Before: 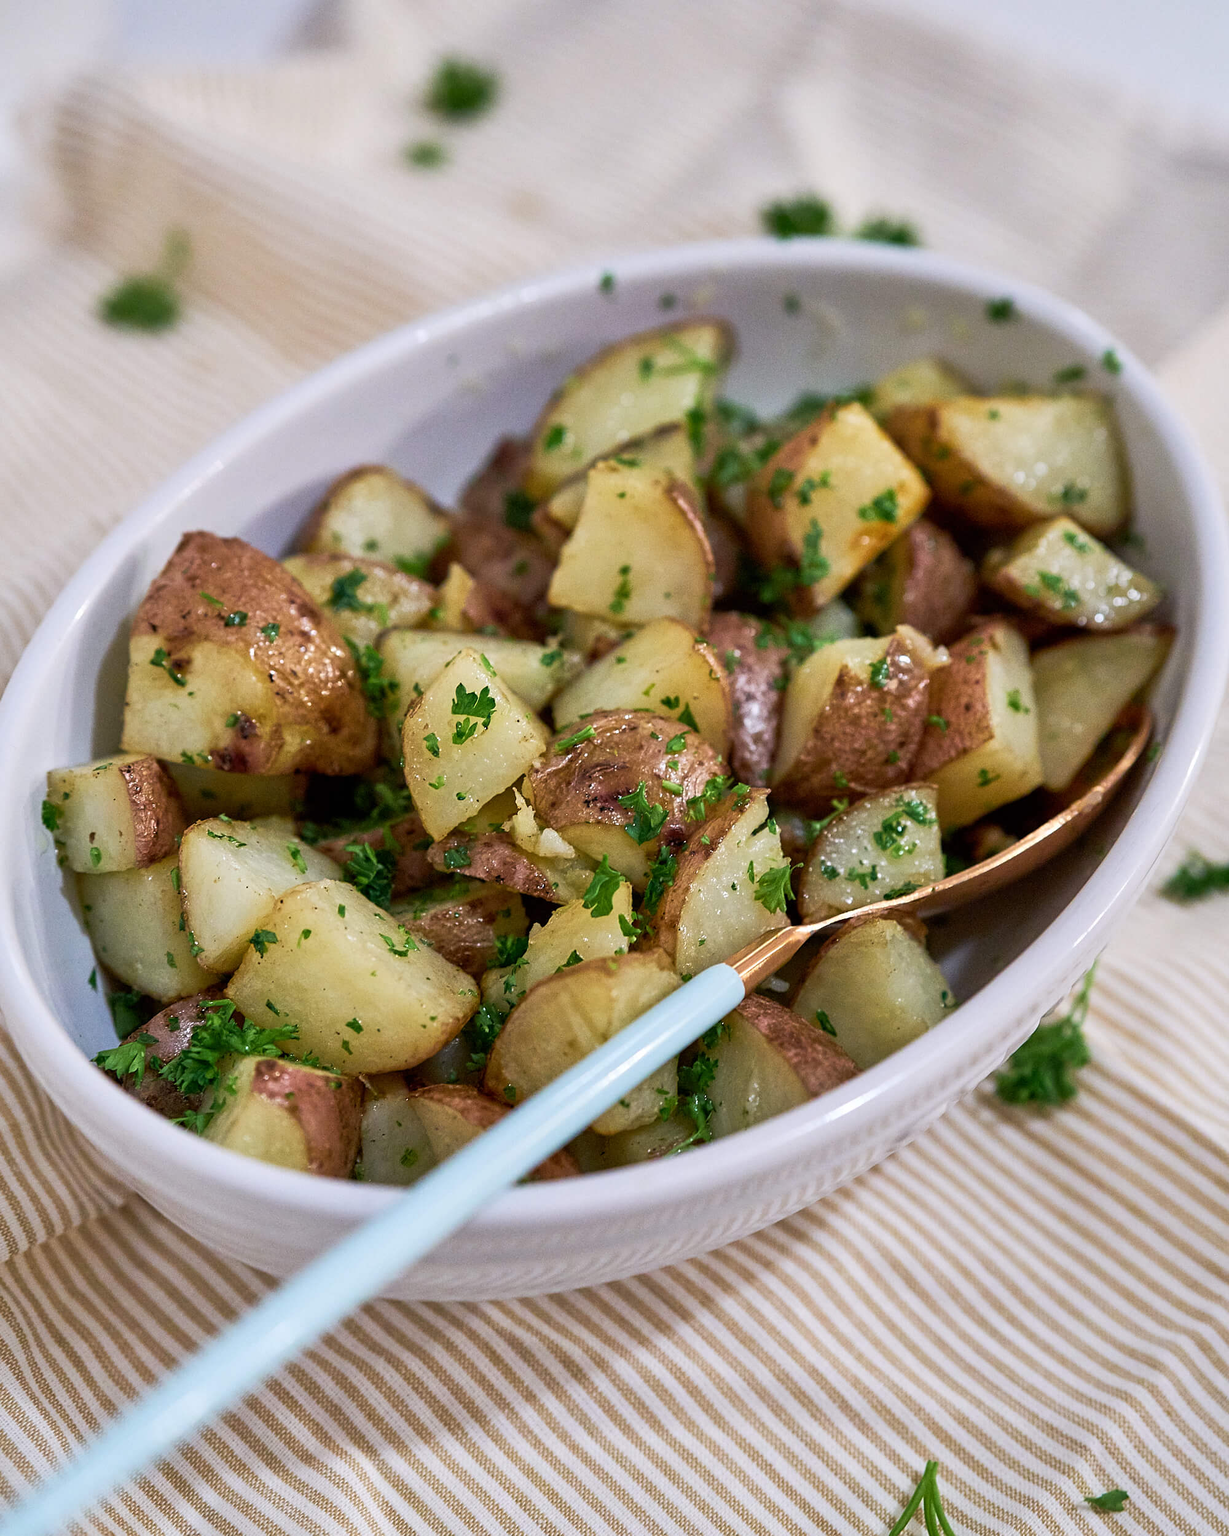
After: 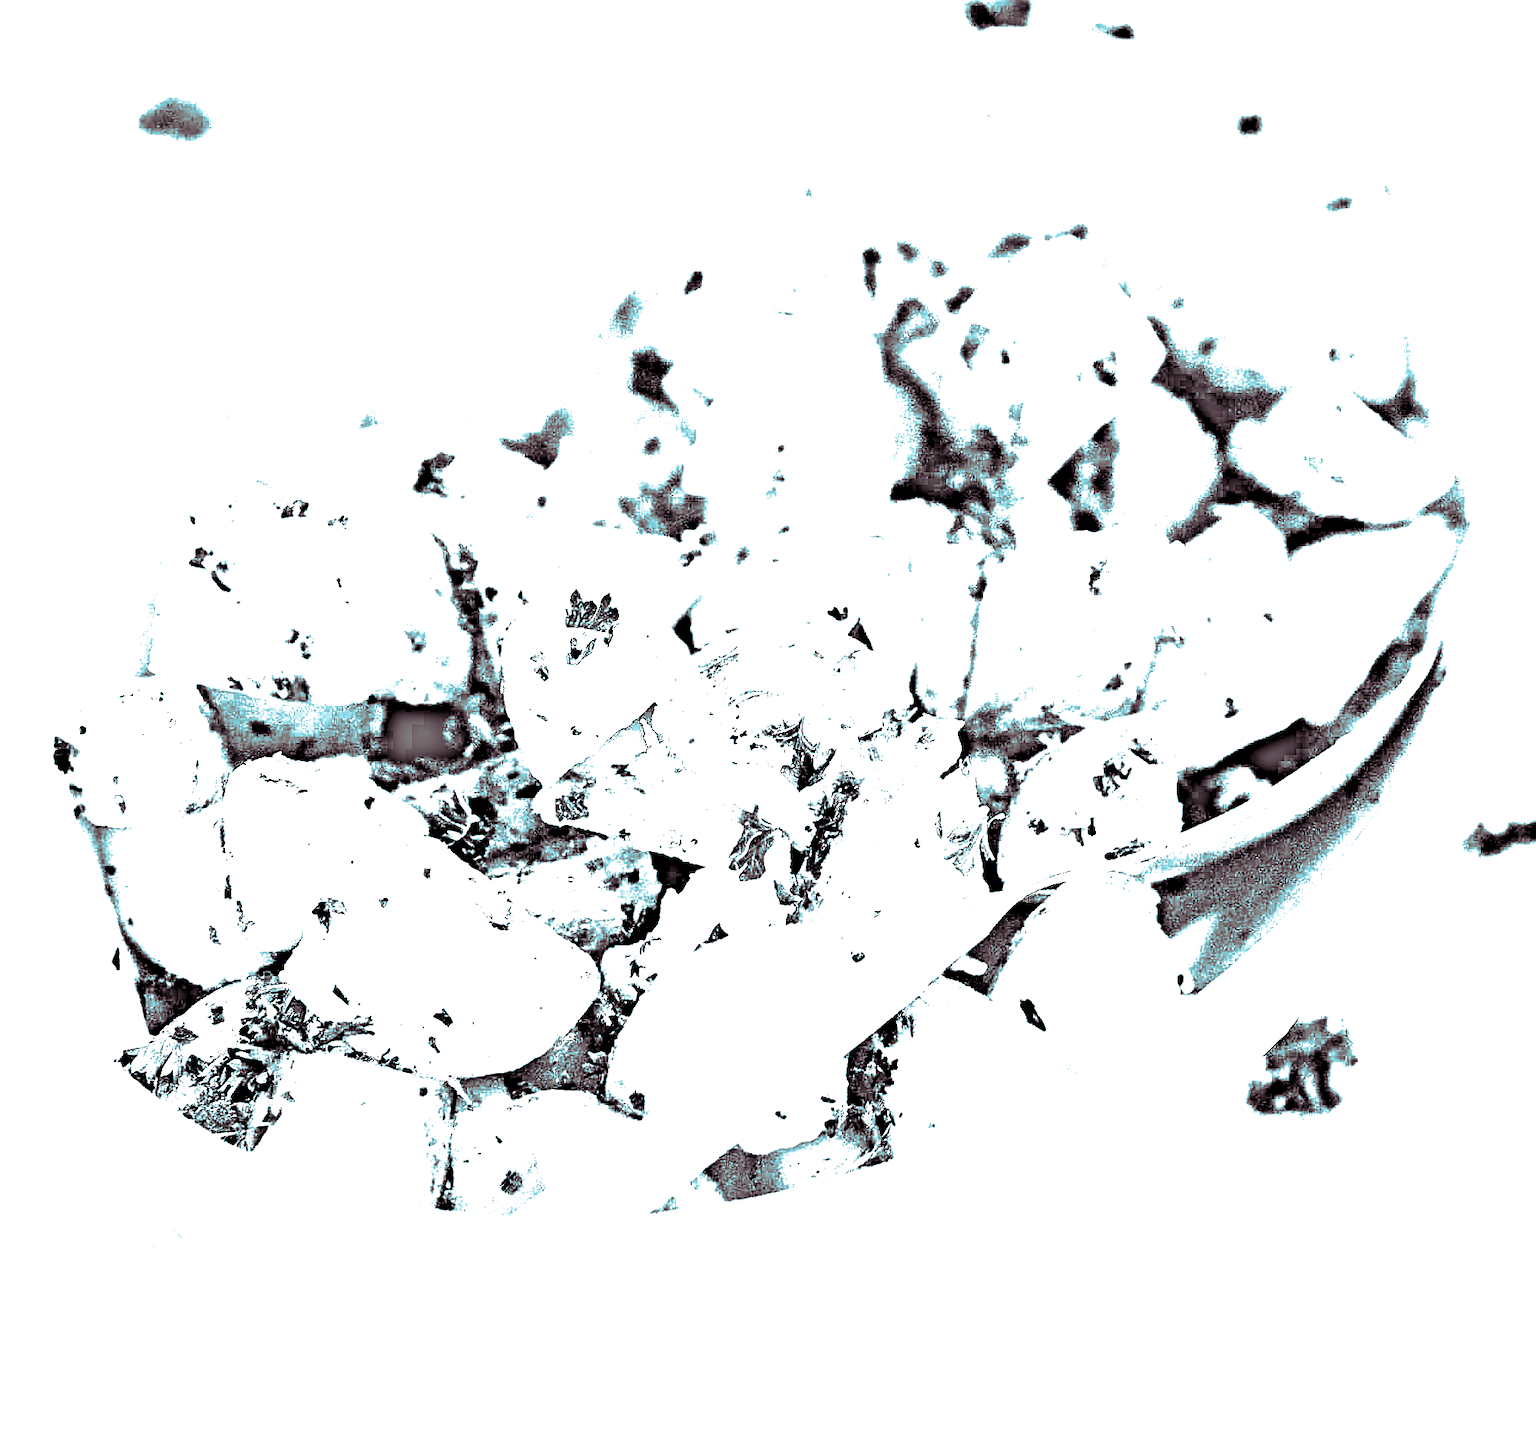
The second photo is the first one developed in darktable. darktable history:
crop: top 13.819%, bottom 11.169%
split-toning: shadows › hue 327.6°, highlights › hue 198°, highlights › saturation 0.55, balance -21.25, compress 0%
white balance: red 8, blue 8
rotate and perspective: automatic cropping original format, crop left 0, crop top 0
highpass: on, module defaults
sharpen: on, module defaults
